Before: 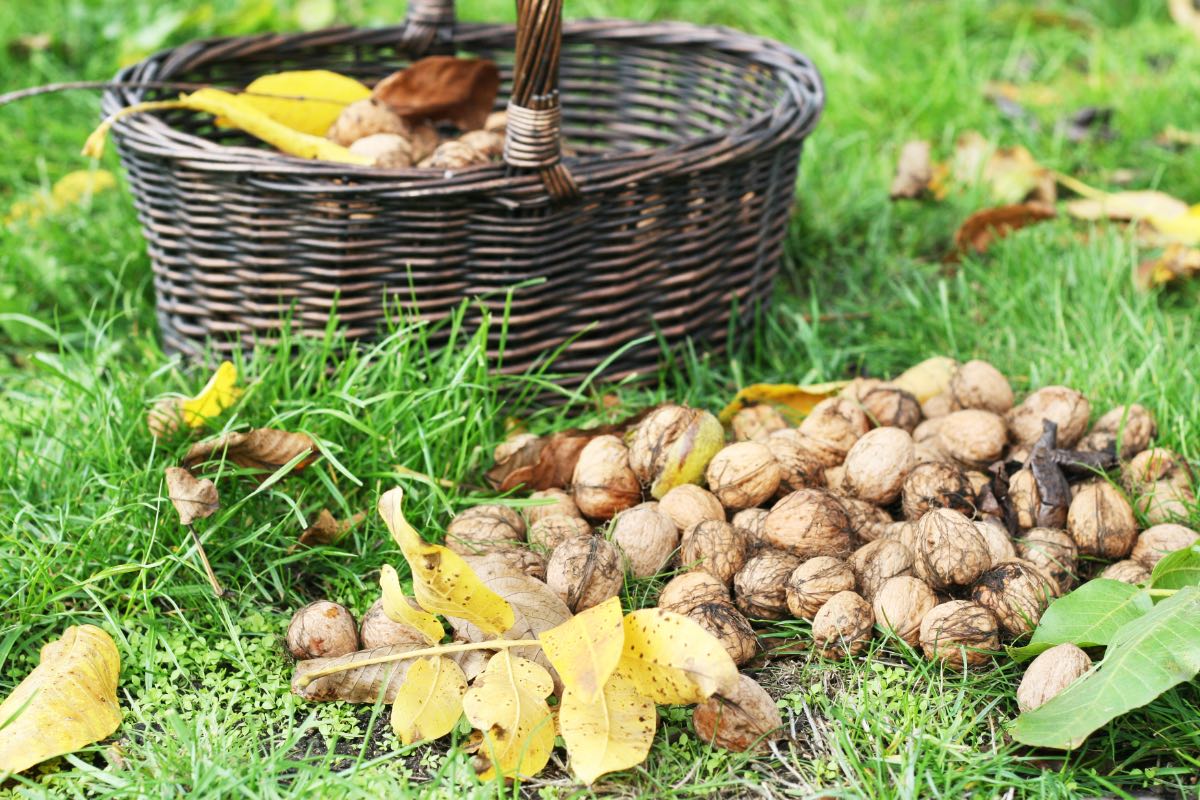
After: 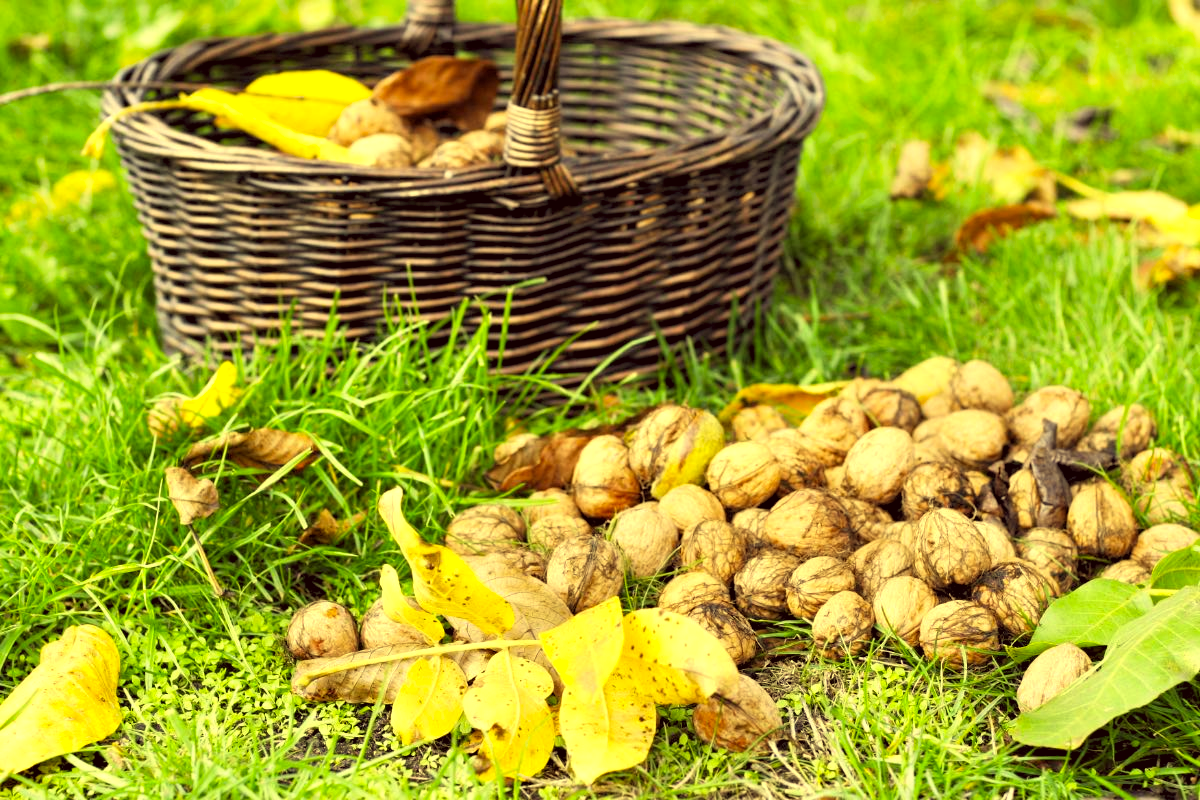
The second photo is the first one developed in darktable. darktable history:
color correction: highlights a* -0.482, highlights b* 40, shadows a* 9.8, shadows b* -0.161
rgb levels: levels [[0.01, 0.419, 0.839], [0, 0.5, 1], [0, 0.5, 1]]
